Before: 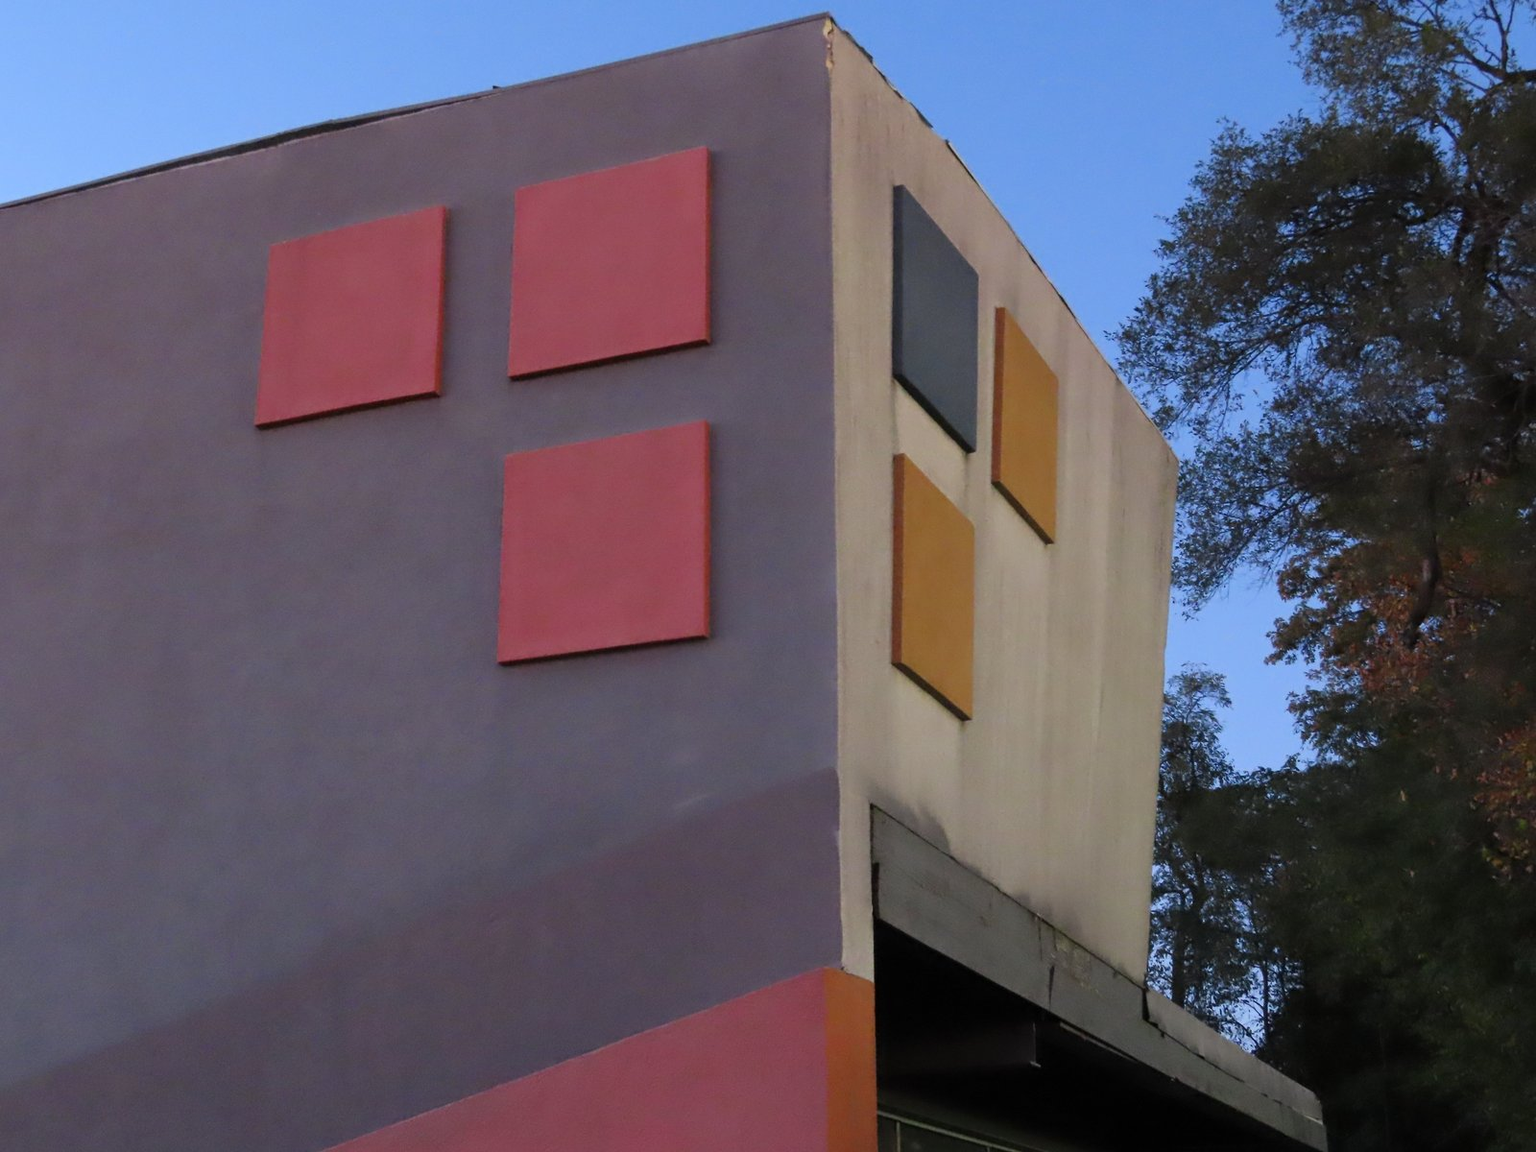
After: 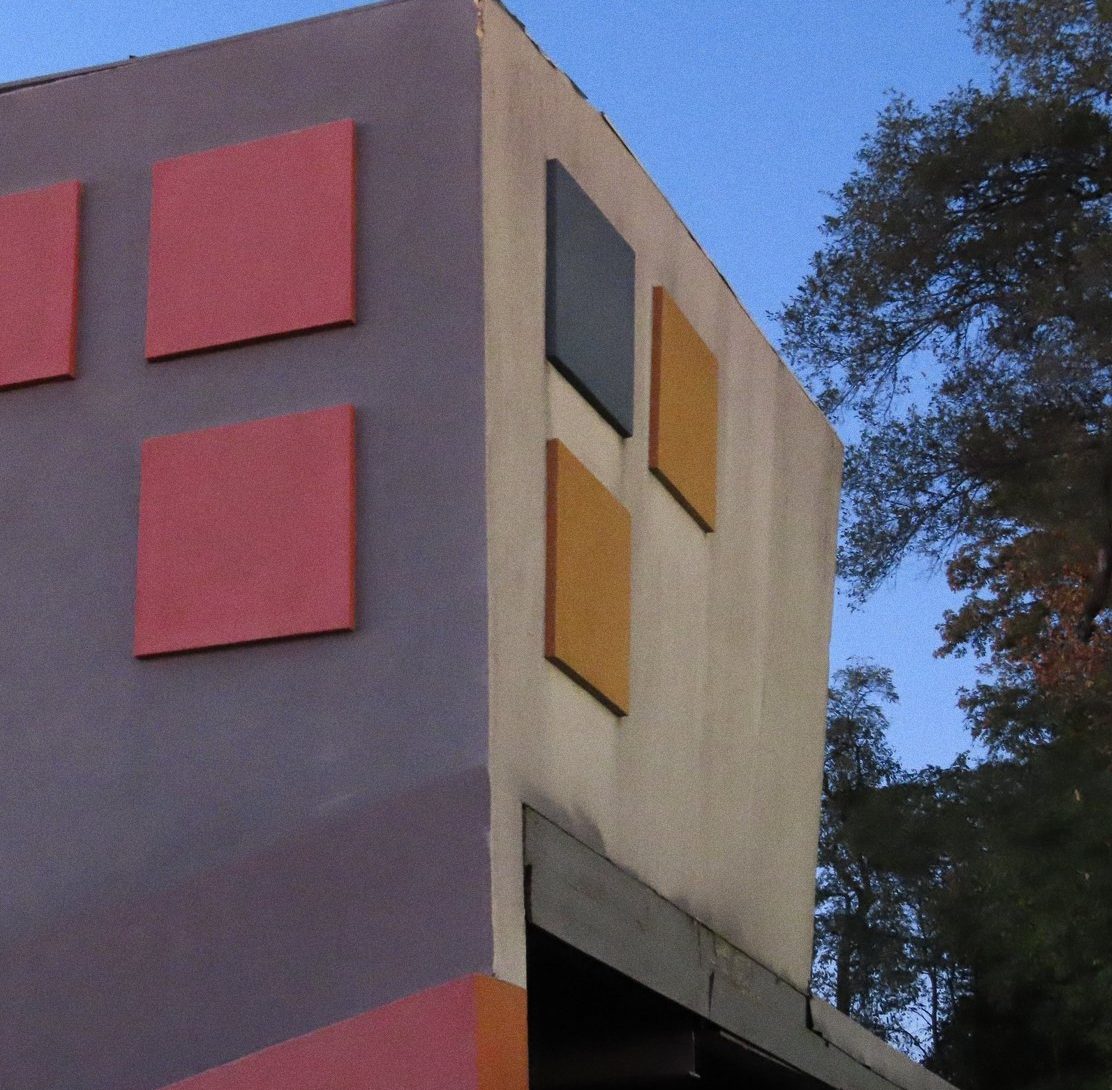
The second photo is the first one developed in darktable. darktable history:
crop and rotate: left 24.034%, top 2.838%, right 6.406%, bottom 6.299%
grain: on, module defaults
